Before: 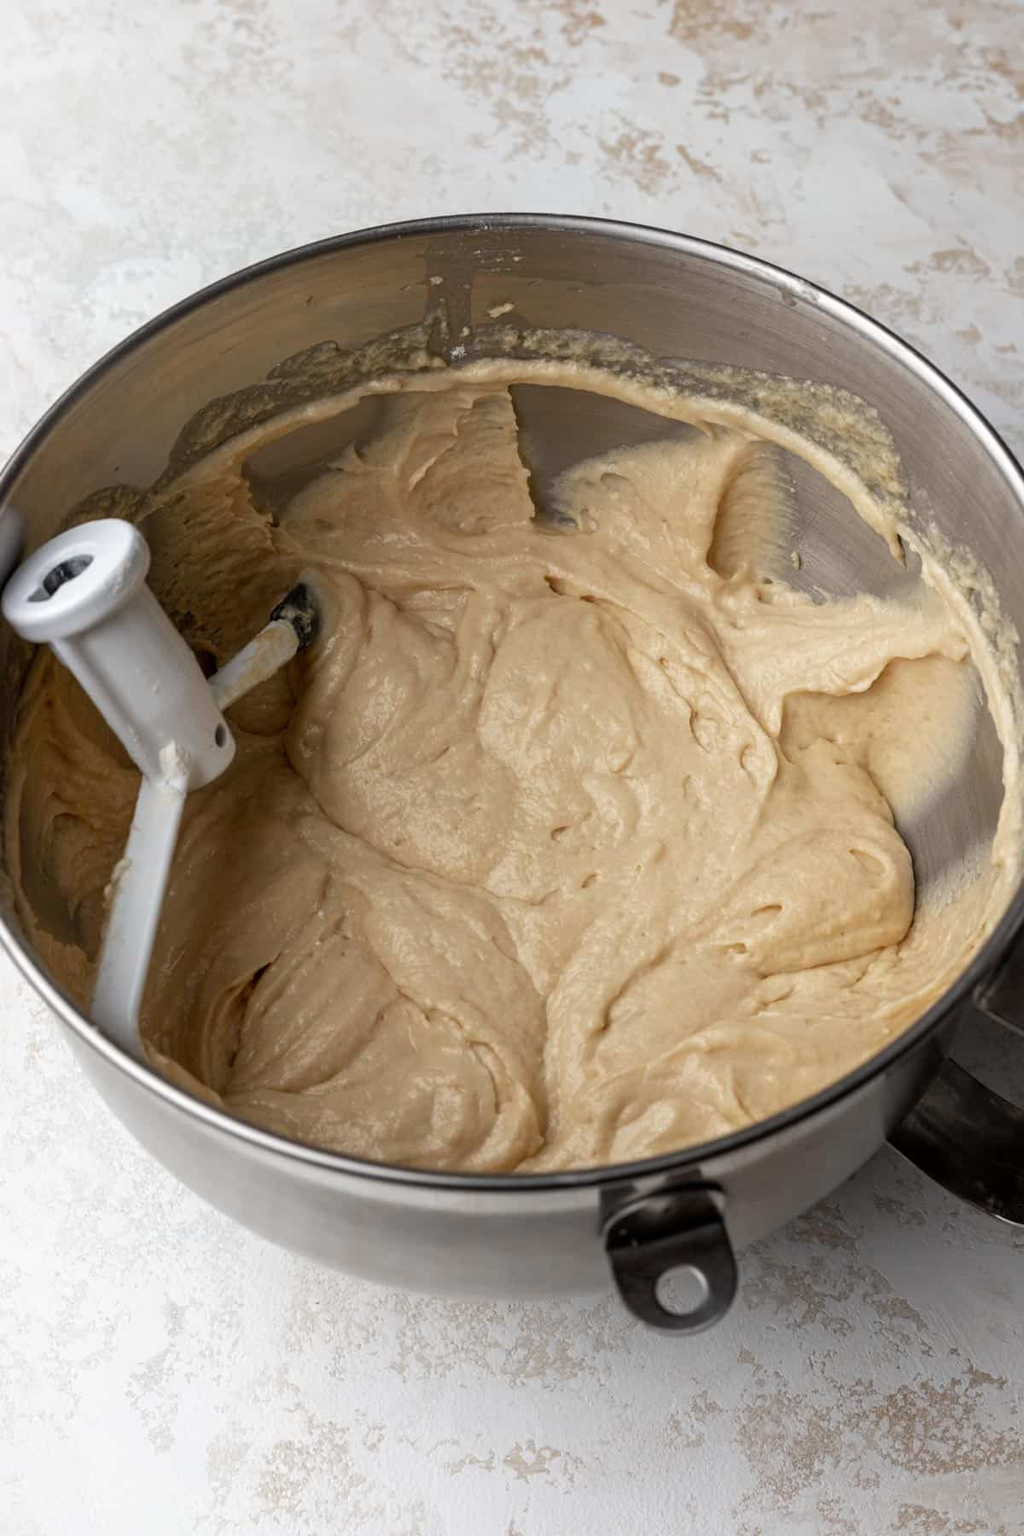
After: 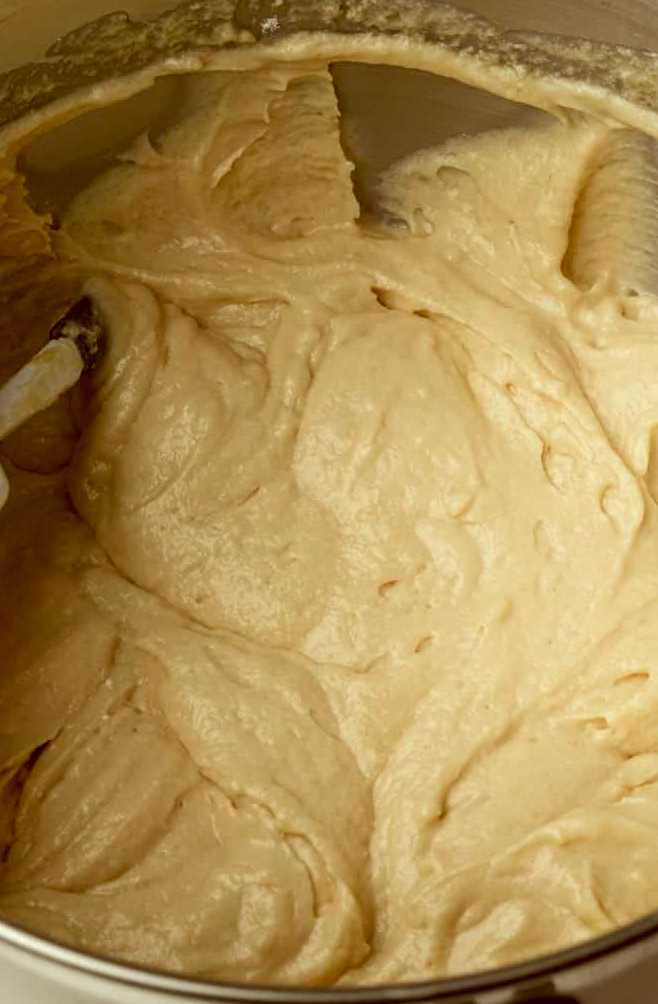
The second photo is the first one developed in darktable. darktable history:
color correction: highlights a* -5.46, highlights b* 9.79, shadows a* 9.65, shadows b* 24.3
crop and rotate: left 22.267%, top 21.6%, right 22.829%, bottom 22.604%
shadows and highlights: shadows -40.3, highlights 62.54, soften with gaussian
